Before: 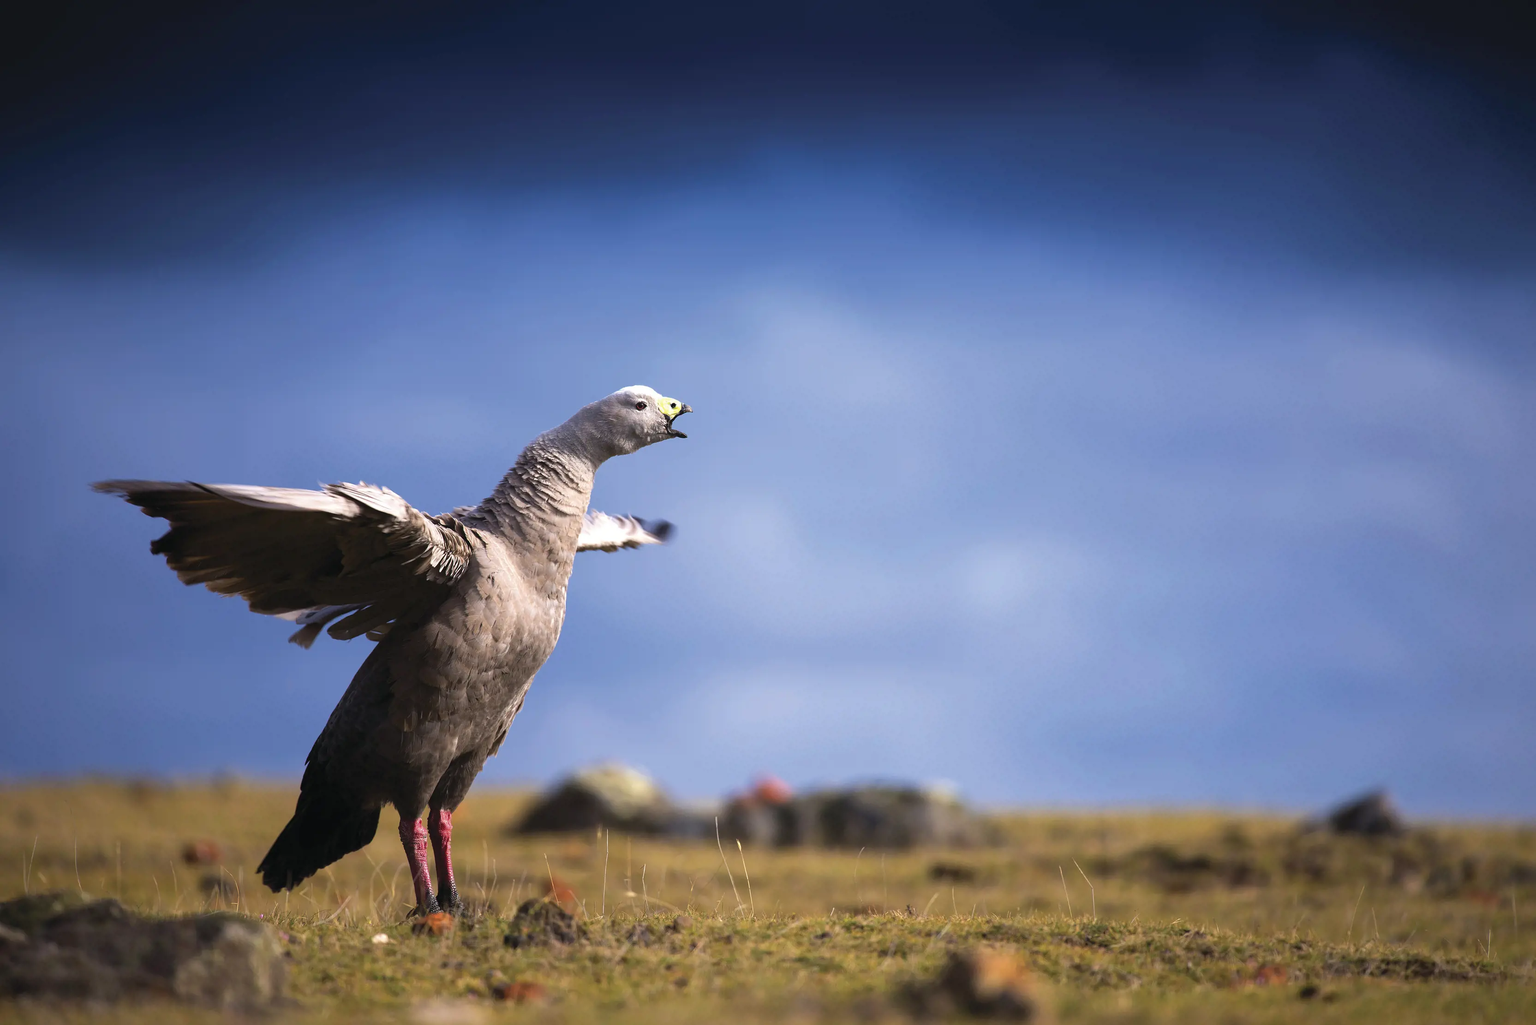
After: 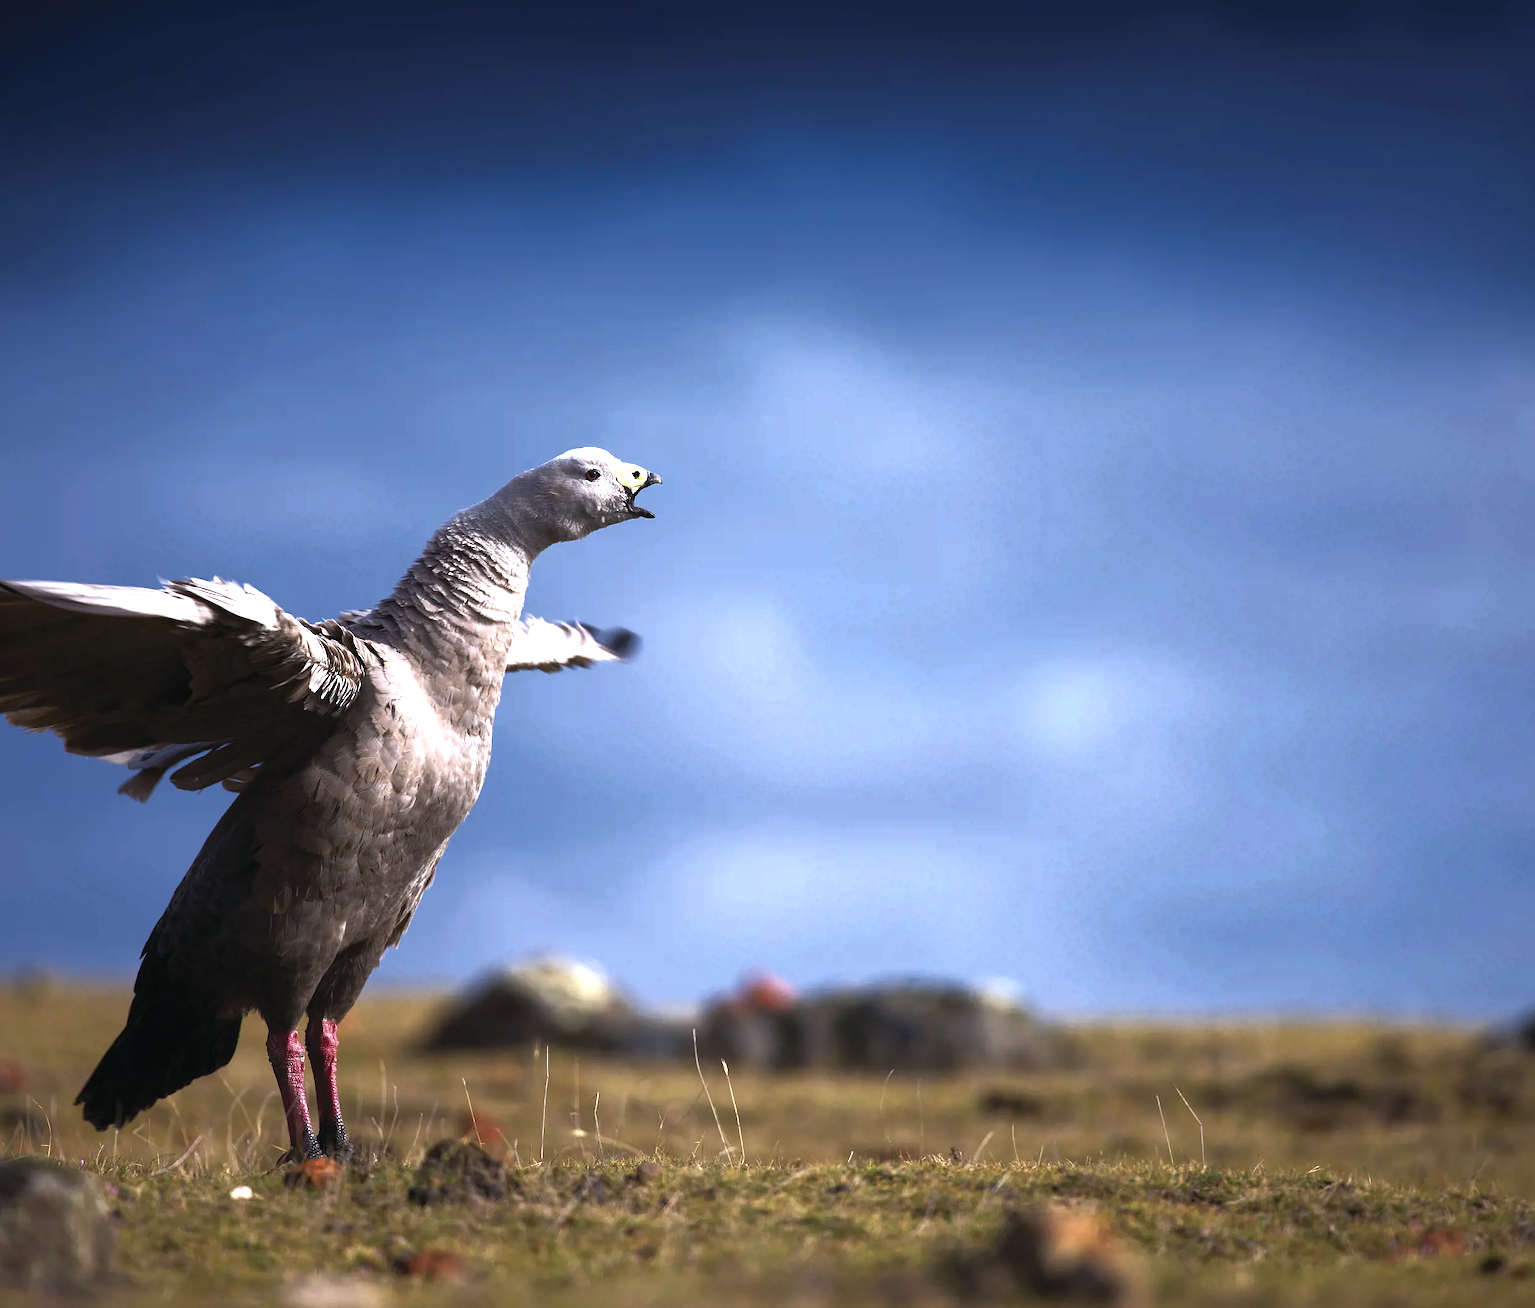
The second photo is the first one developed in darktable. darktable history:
rgb curve: curves: ch0 [(0, 0) (0.415, 0.237) (1, 1)]
color correction: highlights a* -0.772, highlights b* -8.92
crop and rotate: left 13.15%, top 5.251%, right 12.609%
exposure: exposure 0.6 EV, compensate highlight preservation false
levels: levels [0, 0.492, 0.984]
